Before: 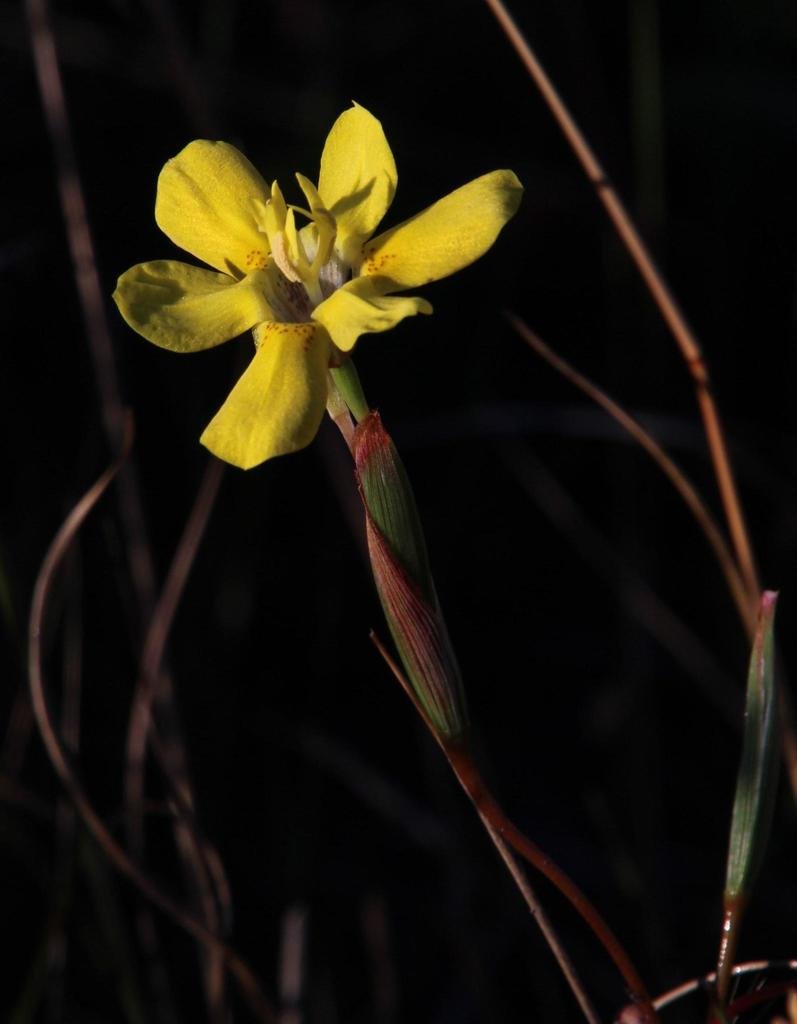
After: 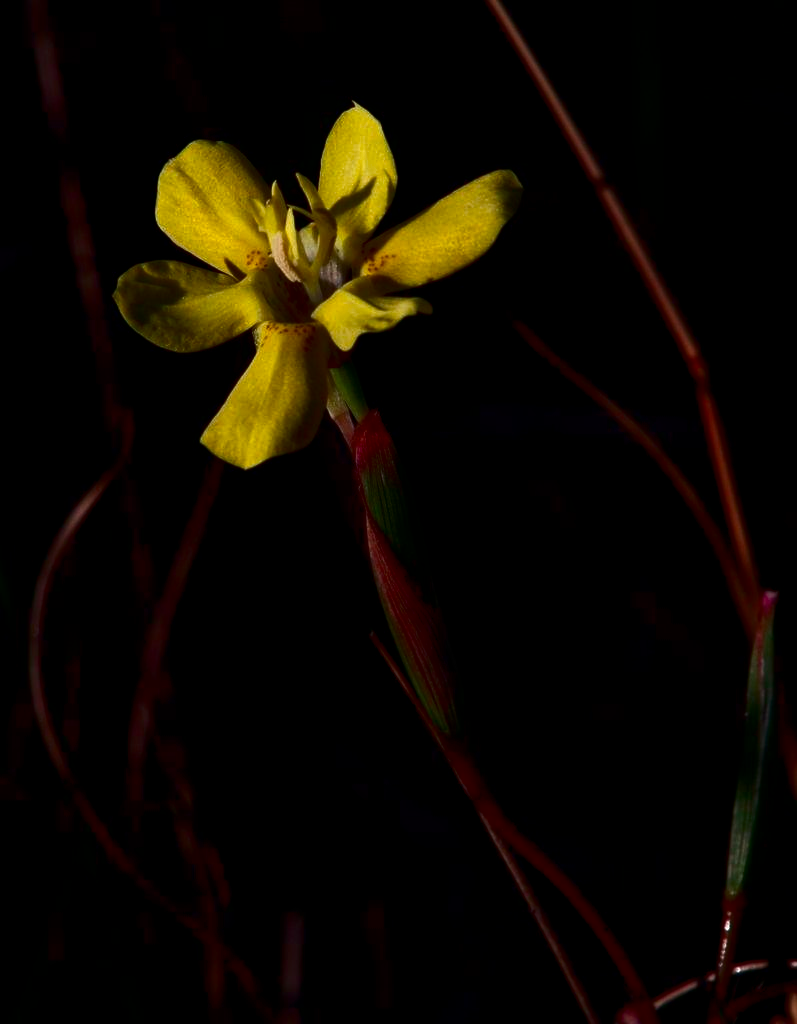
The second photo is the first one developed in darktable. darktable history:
color contrast: blue-yellow contrast 0.62
contrast brightness saturation: brightness -0.52
color balance: output saturation 120%
exposure: black level correction 0.002, exposure 0.15 EV, compensate highlight preservation false
